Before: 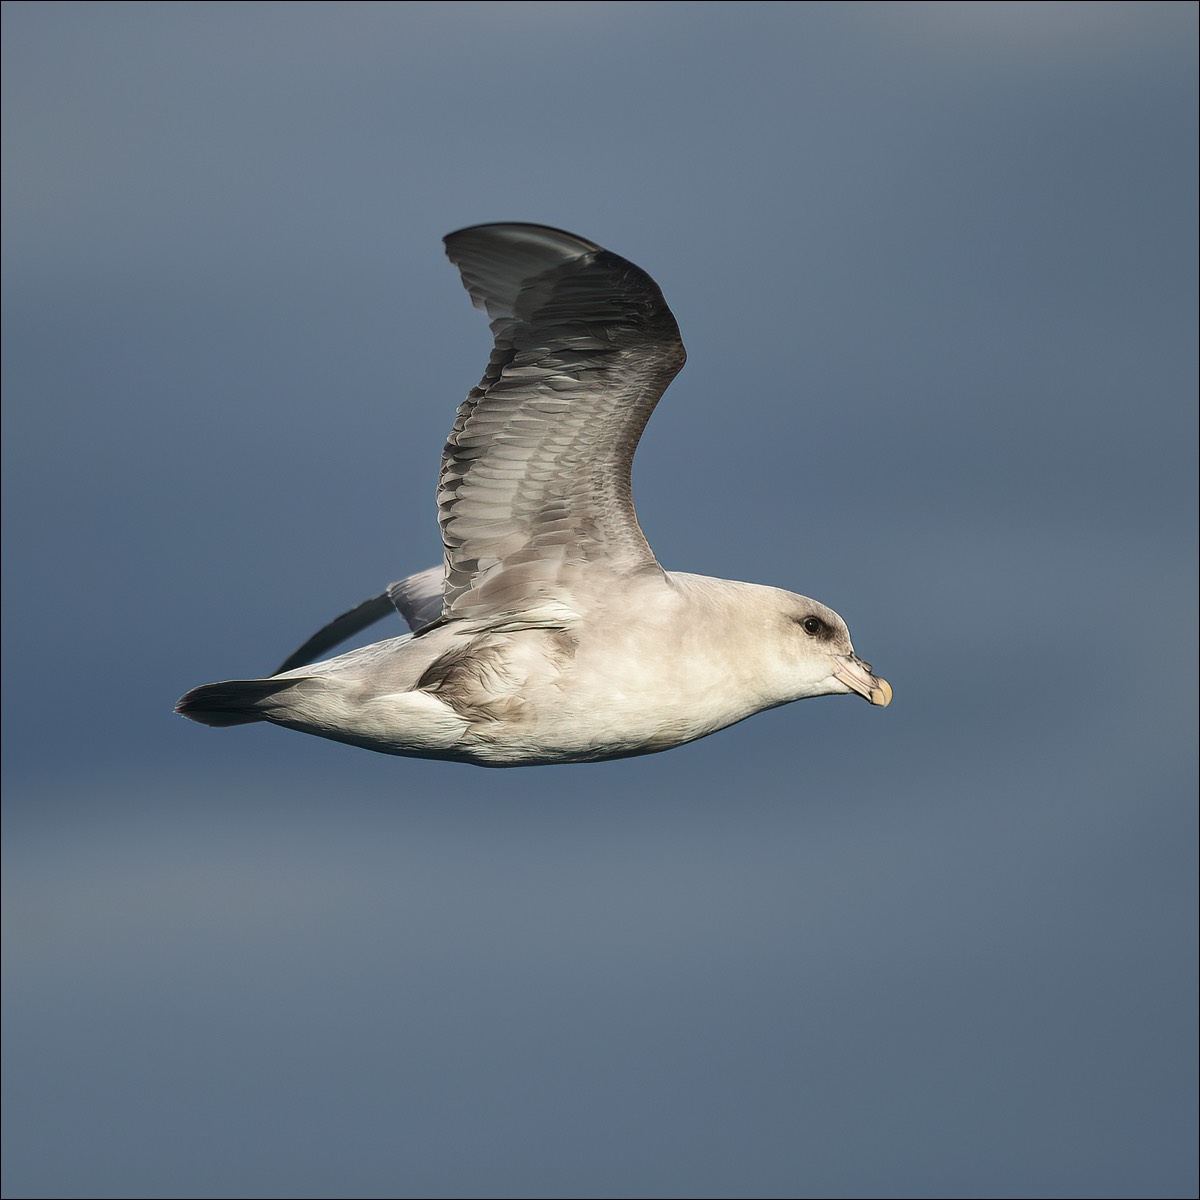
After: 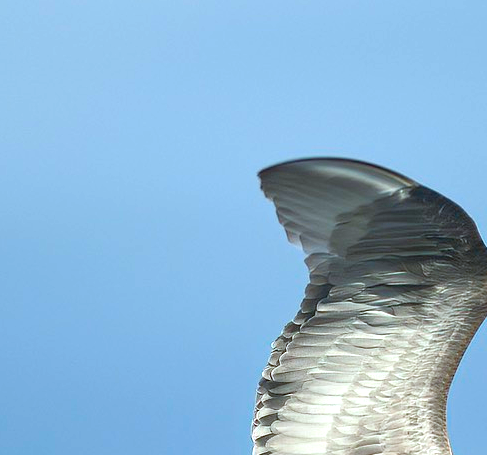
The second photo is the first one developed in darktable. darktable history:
exposure: black level correction 0, exposure 1.1 EV, compensate exposure bias true, compensate highlight preservation false
color balance rgb: linear chroma grading › global chroma 15%, perceptual saturation grading › global saturation 30%
white balance: red 0.925, blue 1.046
base curve: curves: ch0 [(0, 0) (0.303, 0.277) (1, 1)]
crop: left 15.452%, top 5.459%, right 43.956%, bottom 56.62%
